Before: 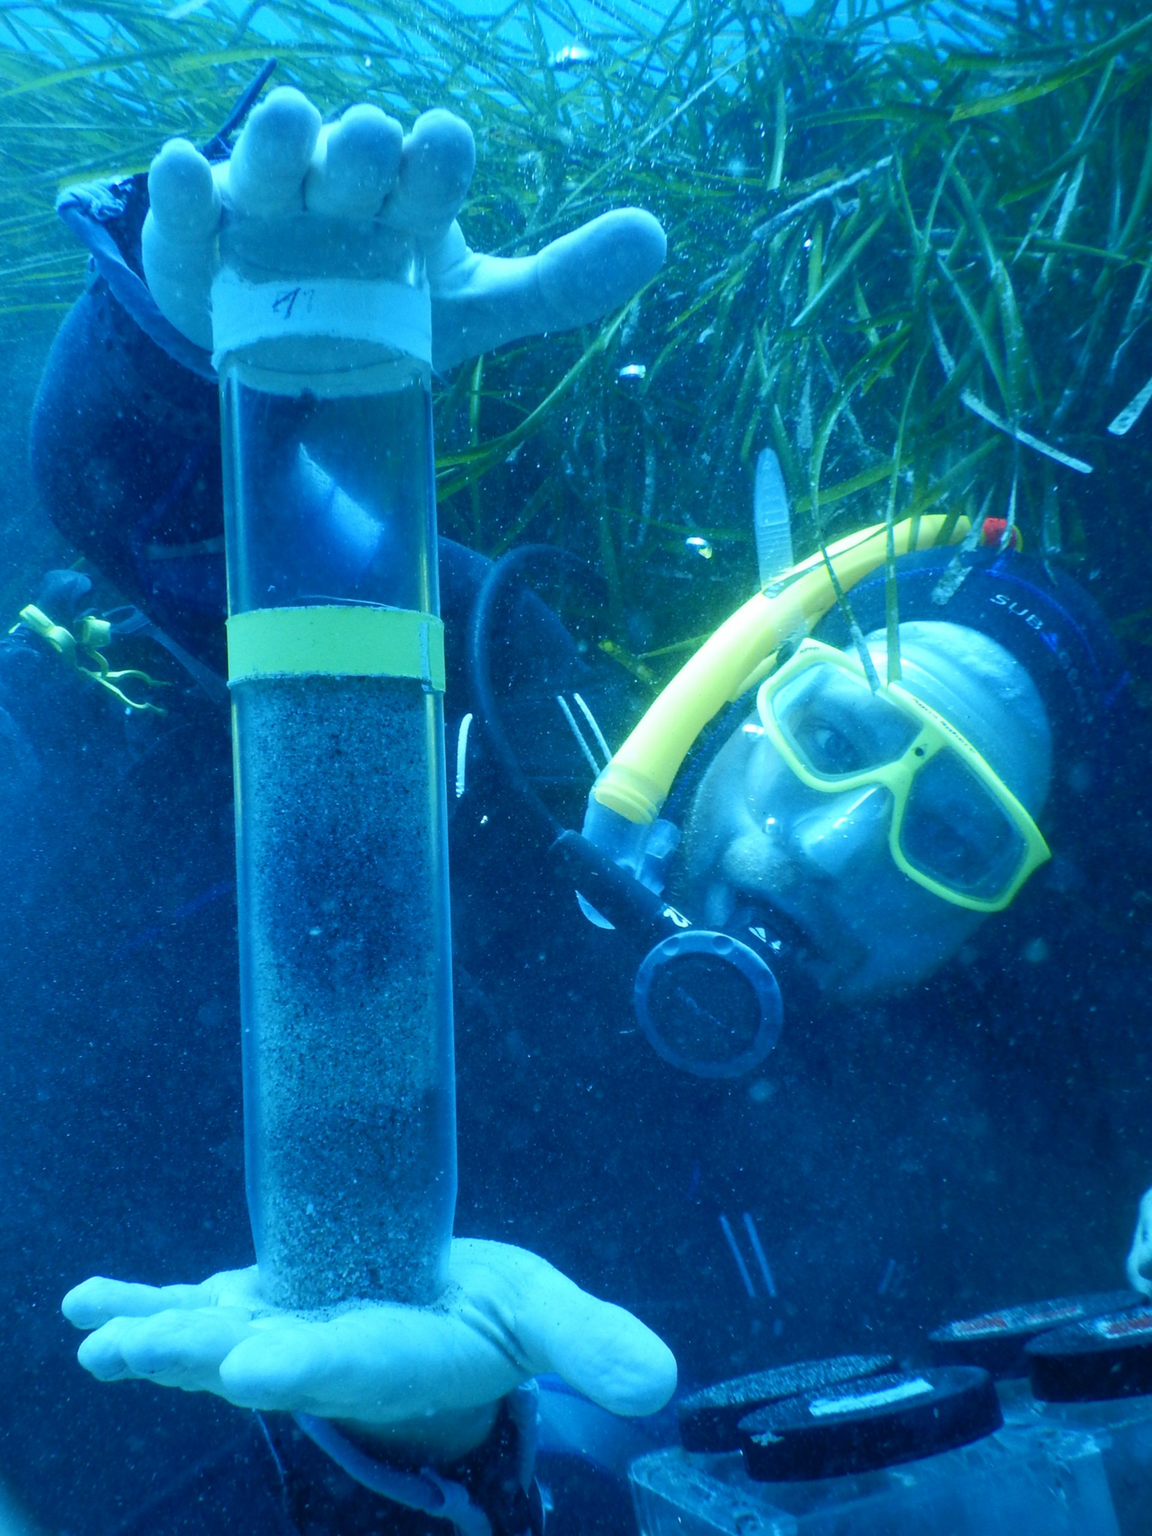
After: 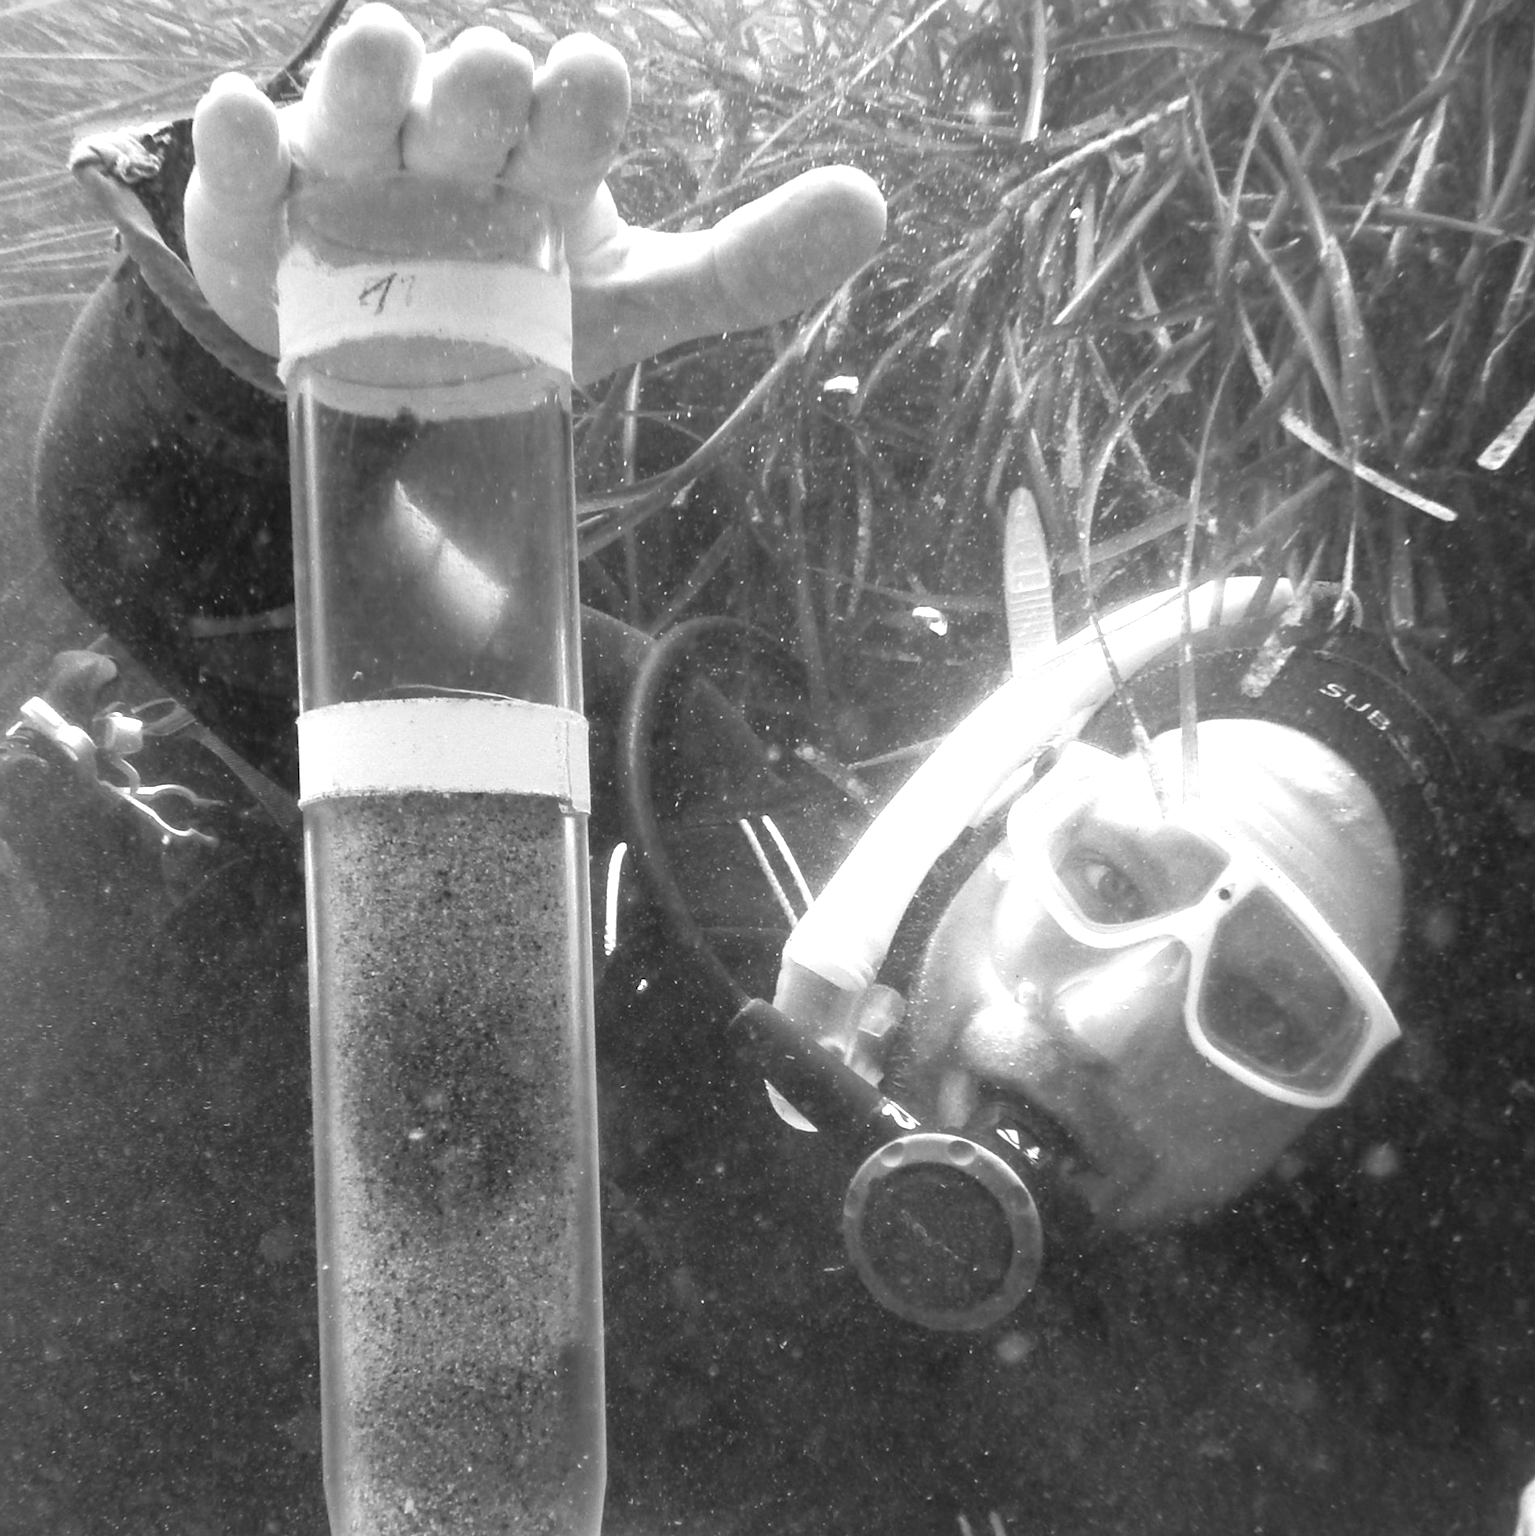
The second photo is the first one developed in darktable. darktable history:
sharpen: radius 1.272, amount 0.305, threshold 0
exposure: black level correction 0, exposure 0.9 EV, compensate highlight preservation false
color balance rgb: perceptual saturation grading › global saturation 35%, perceptual saturation grading › highlights -25%, perceptual saturation grading › shadows 50%
crop: left 0.387%, top 5.469%, bottom 19.809%
monochrome: on, module defaults
white balance: red 1, blue 1
